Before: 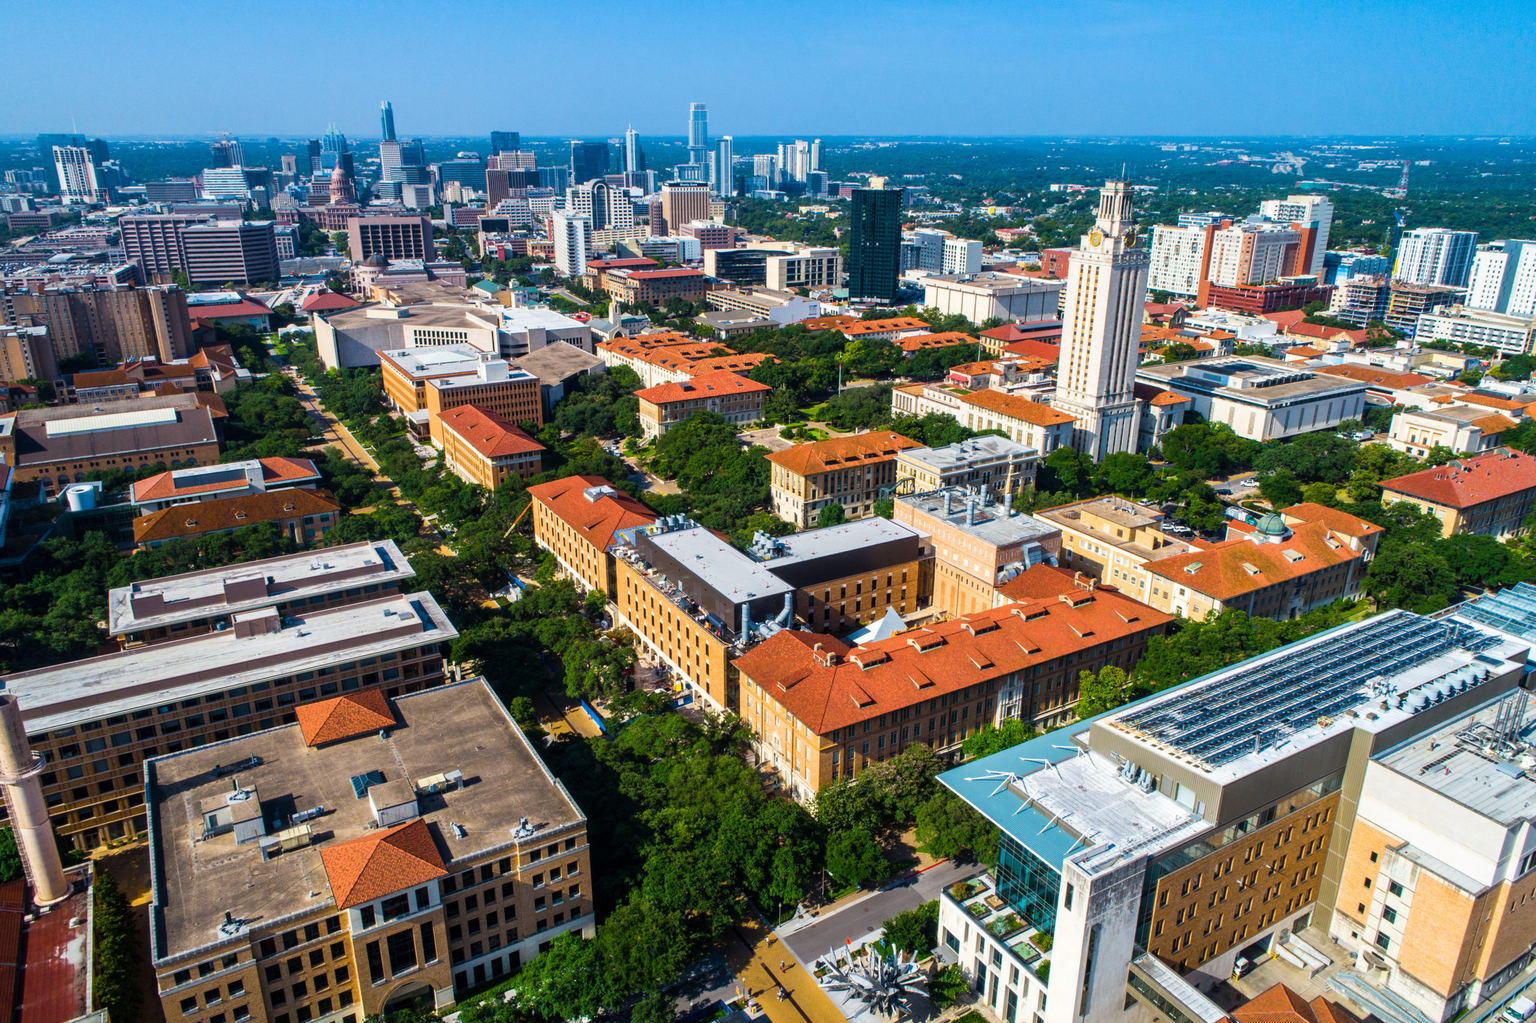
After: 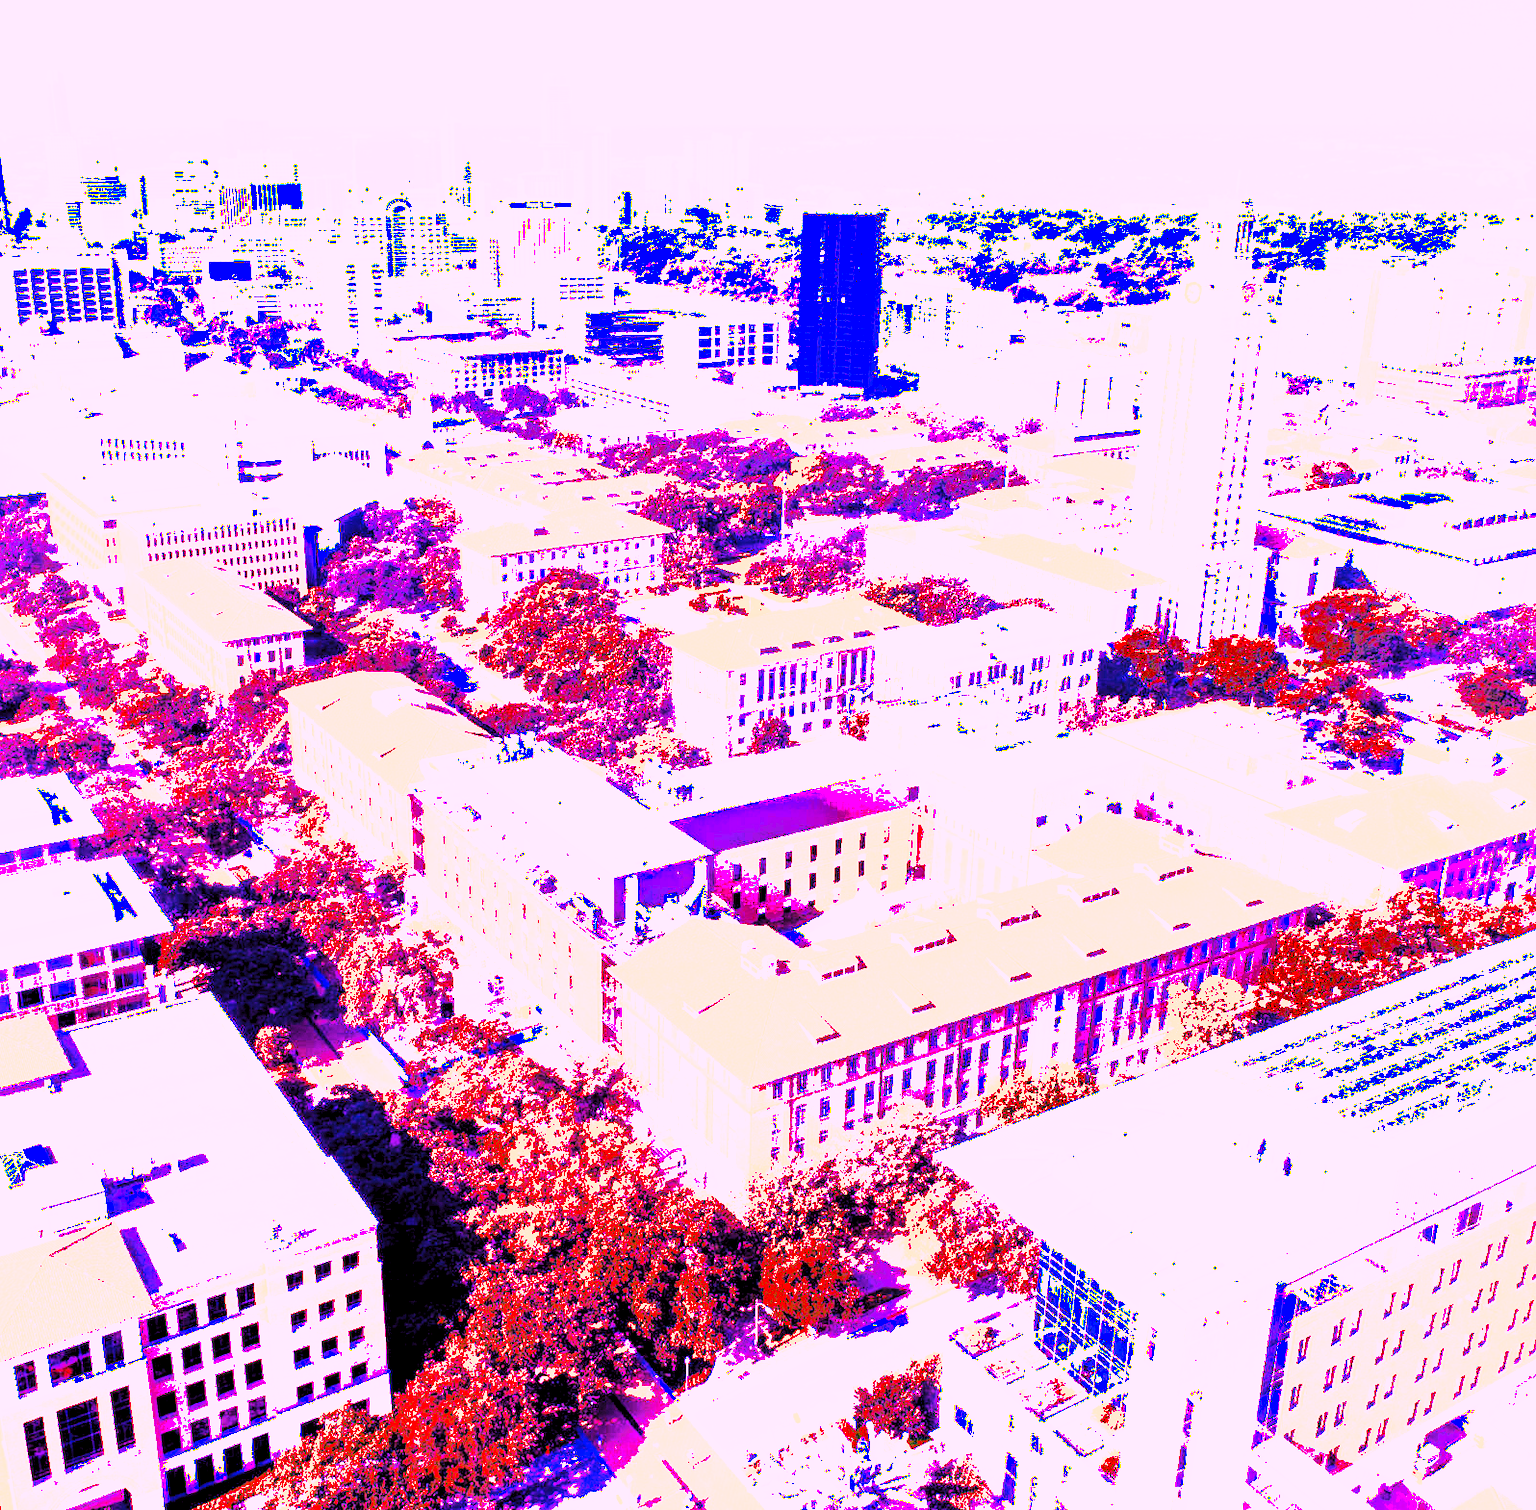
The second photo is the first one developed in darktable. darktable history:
levels: levels [0.073, 0.497, 0.972]
color balance rgb: global vibrance 6.81%, saturation formula JzAzBz (2021)
exposure: black level correction -0.001, exposure 0.08 EV, compensate highlight preservation false
white balance: red 8, blue 8
shadows and highlights: shadows -19.91, highlights -73.15
crop and rotate: left 22.918%, top 5.629%, right 14.711%, bottom 2.247%
